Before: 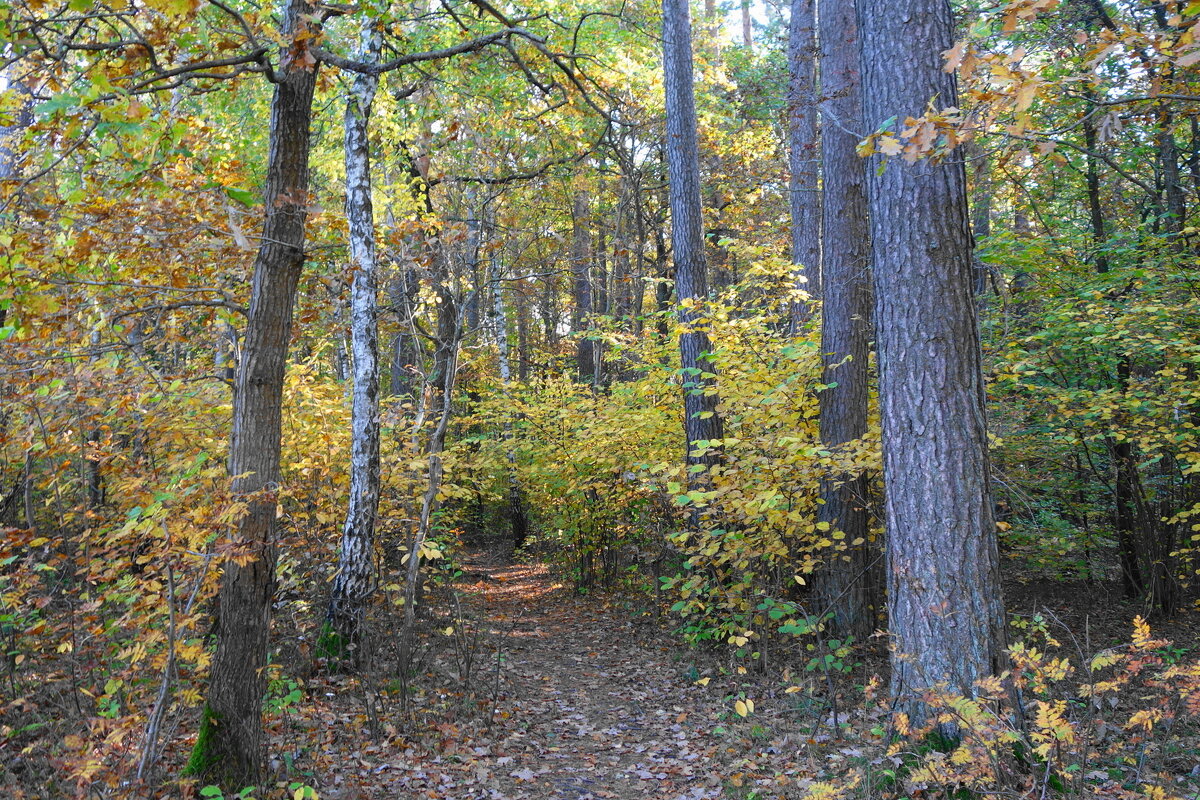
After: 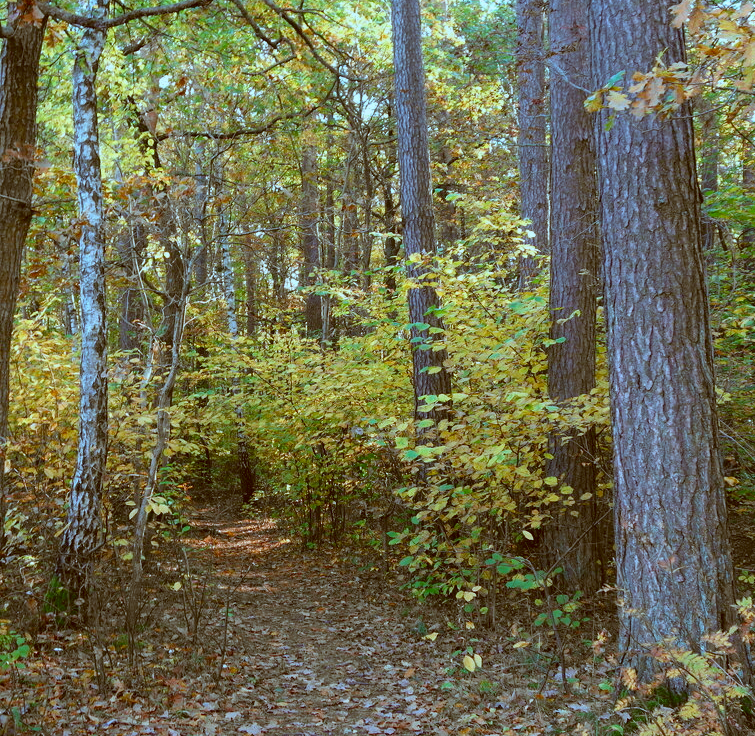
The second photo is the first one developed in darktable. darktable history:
crop and rotate: left 22.741%, top 5.639%, right 14.259%, bottom 2.287%
color correction: highlights a* -15.1, highlights b* -16.46, shadows a* 10.42, shadows b* 28.7
exposure: exposure -0.156 EV, compensate highlight preservation false
